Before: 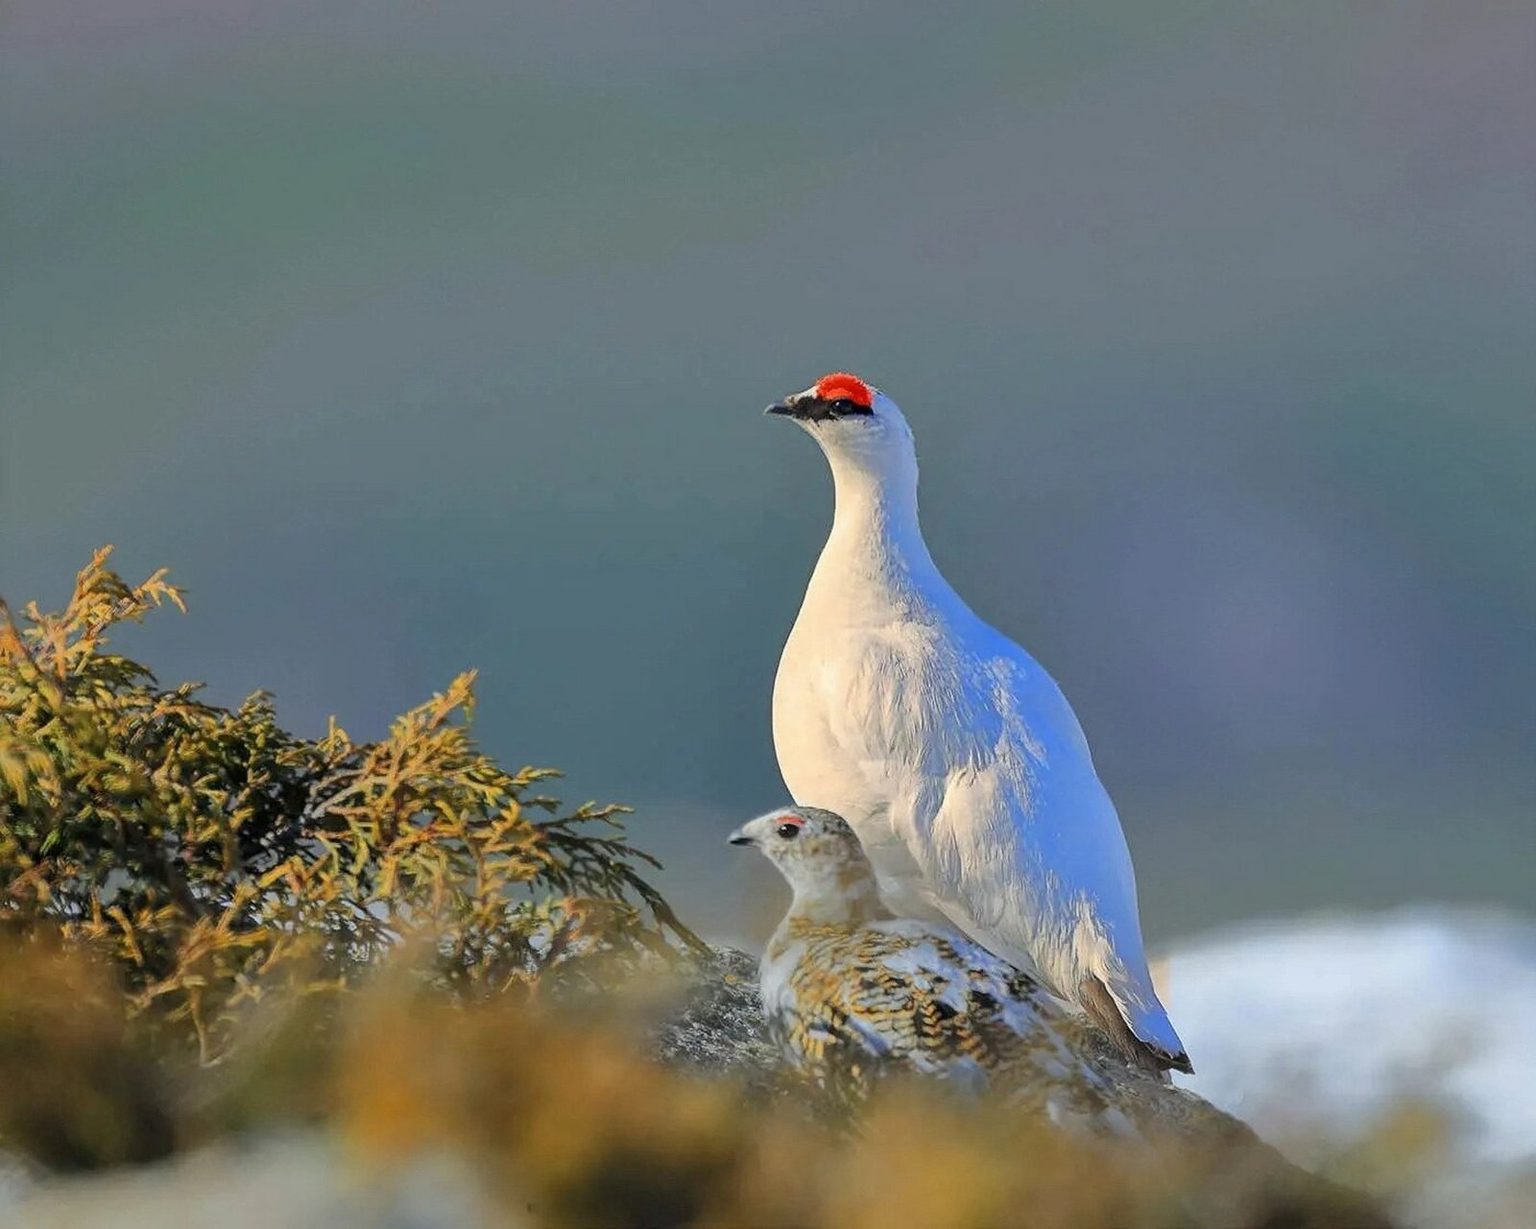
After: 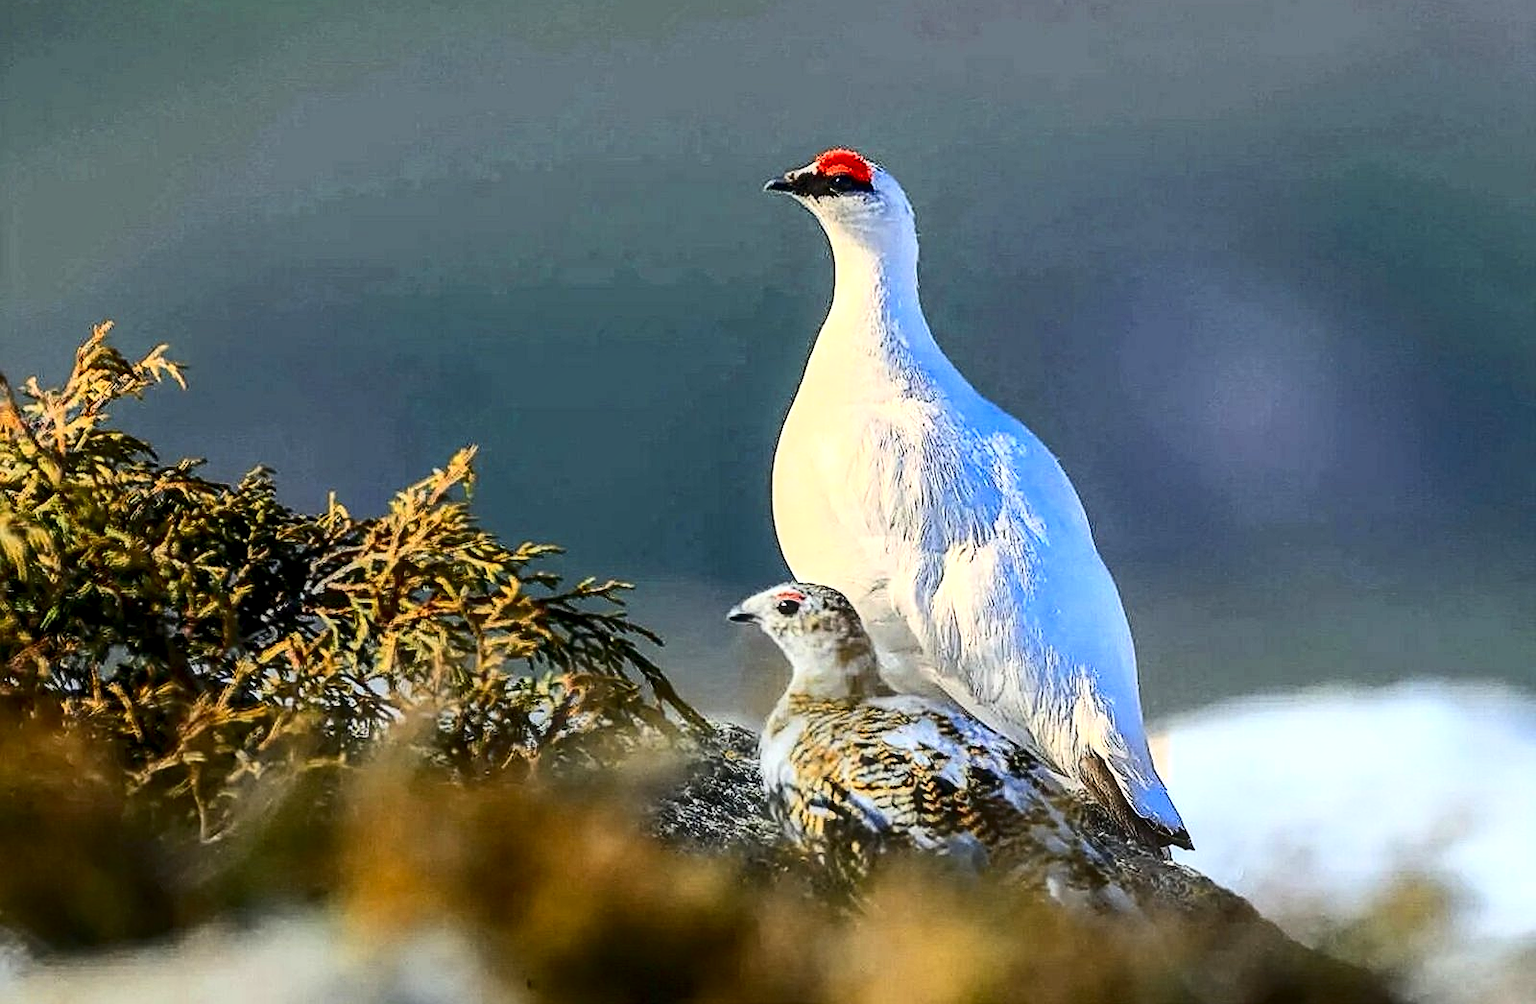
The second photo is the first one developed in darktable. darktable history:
shadows and highlights: shadows 21.03, highlights -37.21, soften with gaussian
local contrast: detail 130%
exposure: compensate highlight preservation false
contrast brightness saturation: contrast 0.409, brightness 0.042, saturation 0.248
sharpen: on, module defaults
tone equalizer: -8 EV -0.001 EV, -7 EV 0.001 EV, -6 EV -0.005 EV, -5 EV -0.008 EV, -4 EV -0.055 EV, -3 EV -0.222 EV, -2 EV -0.276 EV, -1 EV 0.12 EV, +0 EV 0.325 EV
crop and rotate: top 18.228%
